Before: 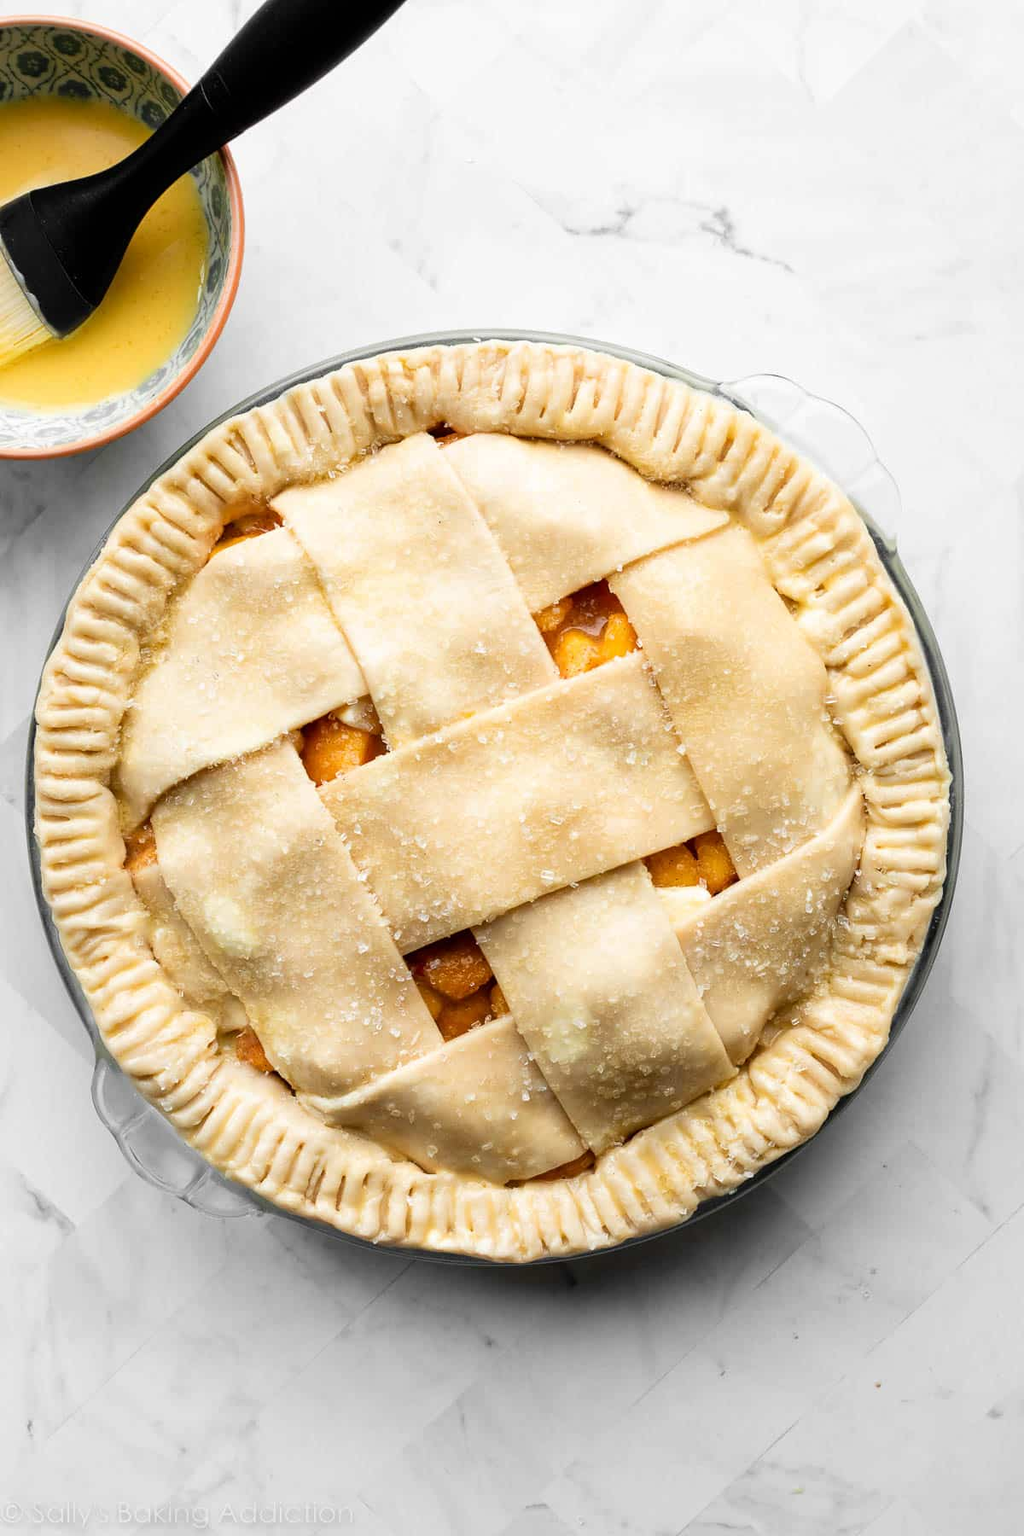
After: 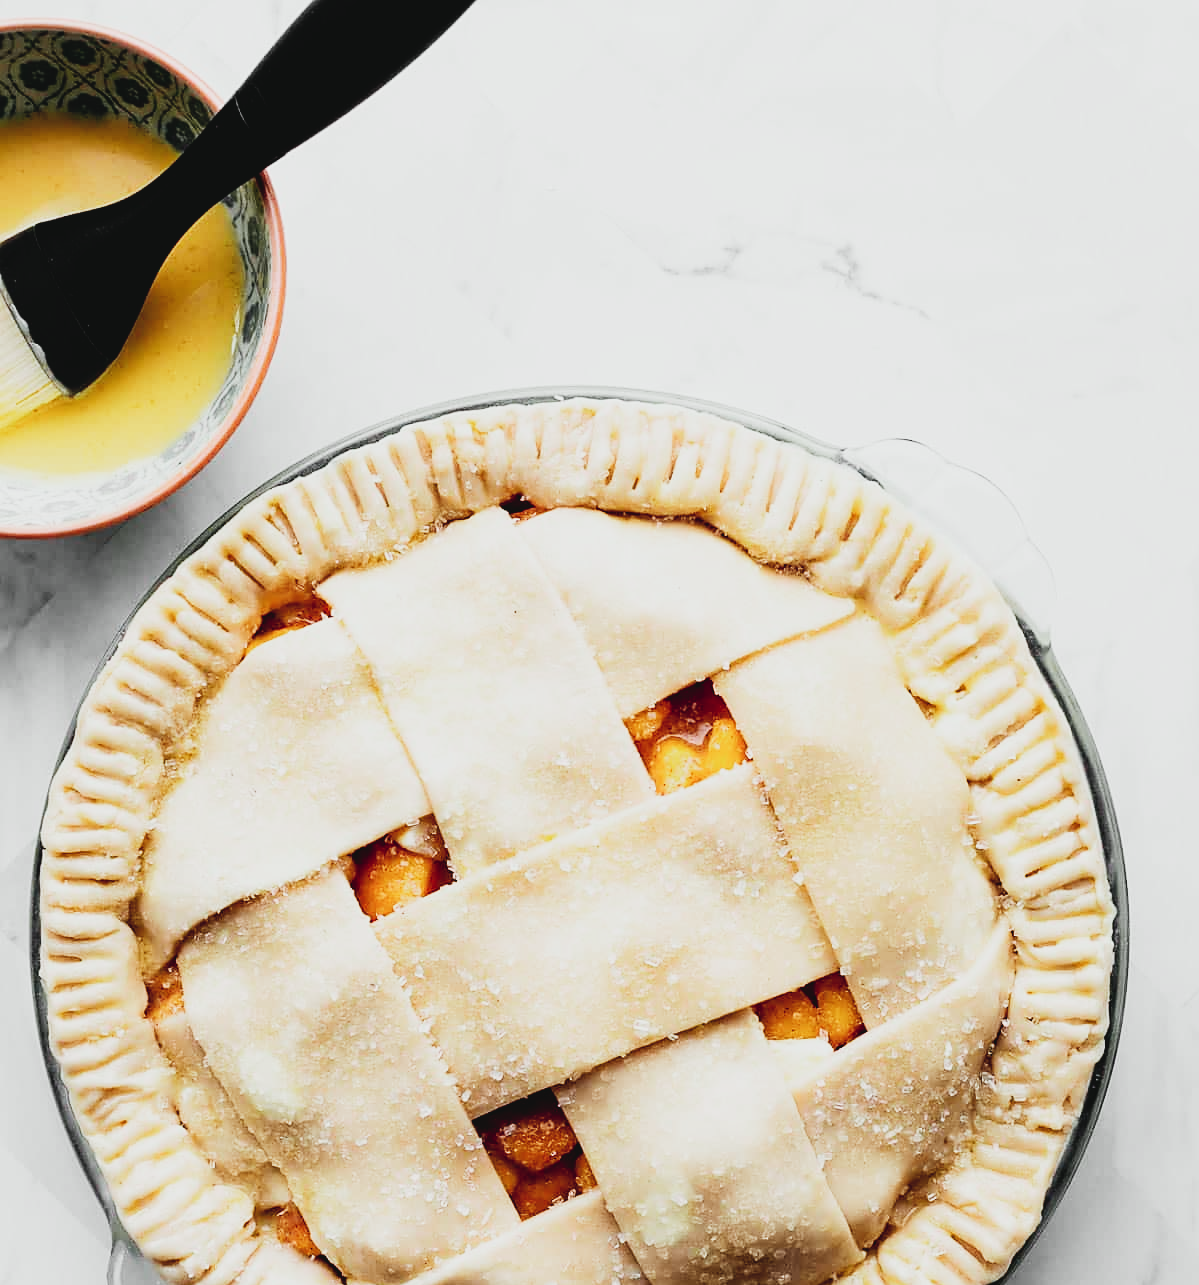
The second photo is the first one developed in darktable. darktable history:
crop: bottom 28.576%
sigmoid: contrast 1.8, skew -0.2, preserve hue 0%, red attenuation 0.1, red rotation 0.035, green attenuation 0.1, green rotation -0.017, blue attenuation 0.15, blue rotation -0.052, base primaries Rec2020
sharpen: radius 1.864, amount 0.398, threshold 1.271
tone curve: curves: ch0 [(0, 0.046) (0.04, 0.074) (0.831, 0.861) (1, 1)]; ch1 [(0, 0) (0.146, 0.159) (0.338, 0.365) (0.417, 0.455) (0.489, 0.486) (0.504, 0.502) (0.529, 0.537) (0.563, 0.567) (1, 1)]; ch2 [(0, 0) (0.307, 0.298) (0.388, 0.375) (0.443, 0.456) (0.485, 0.492) (0.544, 0.525) (1, 1)], color space Lab, independent channels, preserve colors none
